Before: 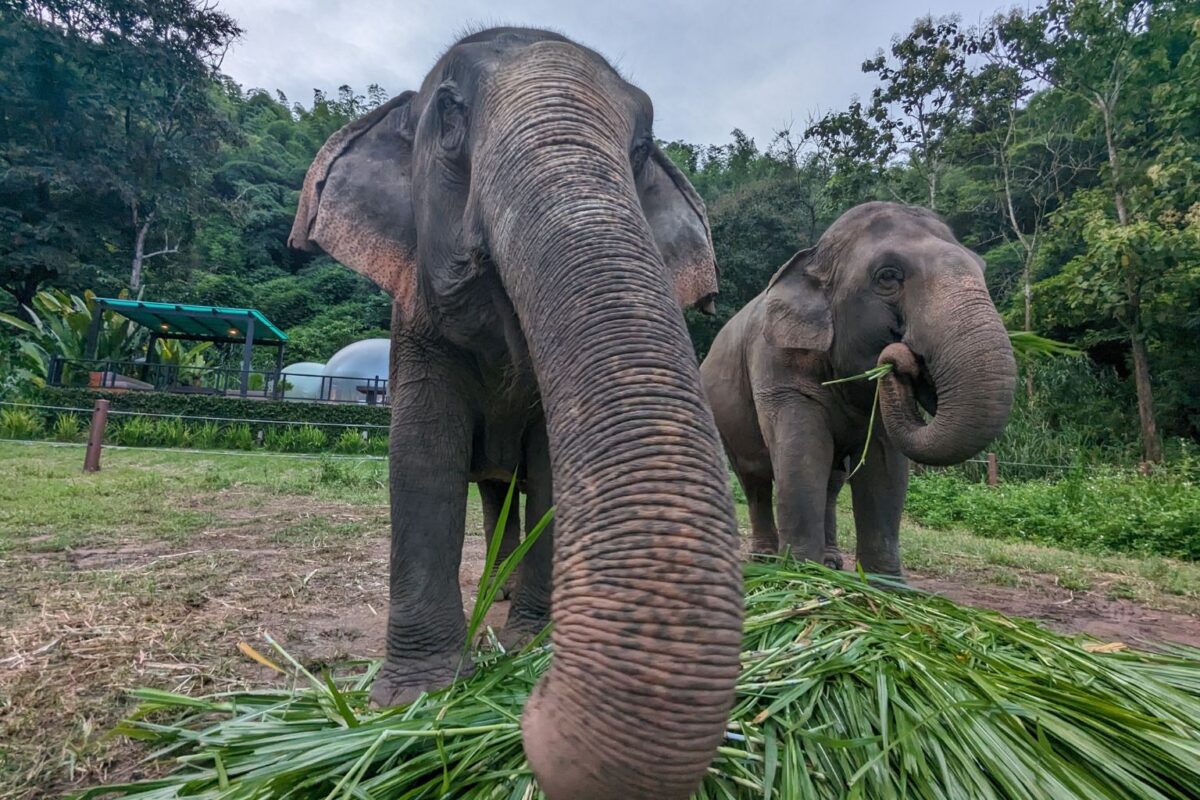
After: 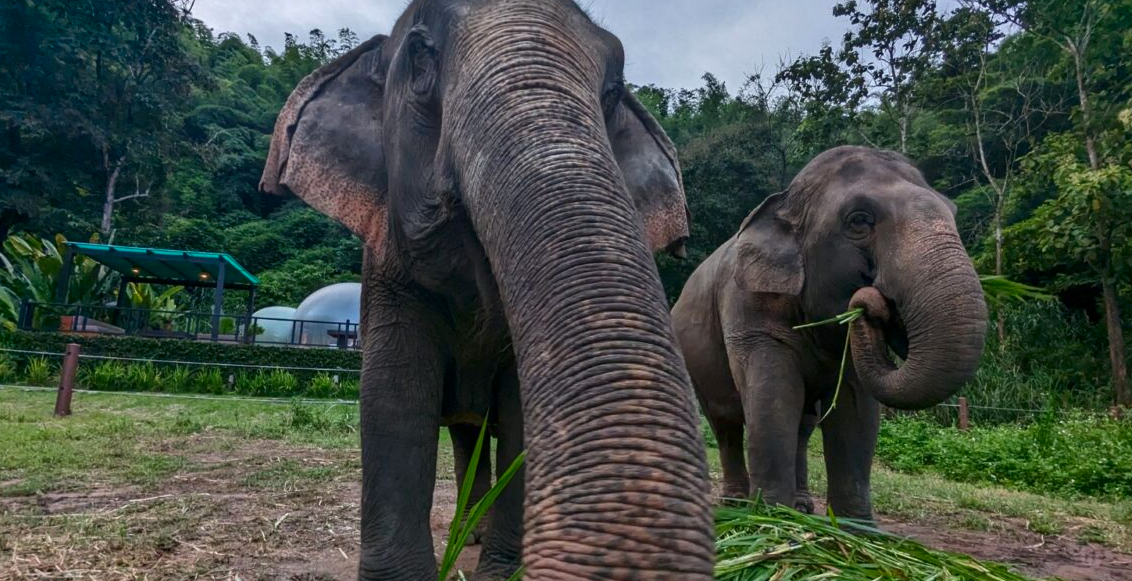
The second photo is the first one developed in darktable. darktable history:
contrast brightness saturation: contrast 0.067, brightness -0.138, saturation 0.107
crop: left 2.45%, top 7.082%, right 3.206%, bottom 20.237%
